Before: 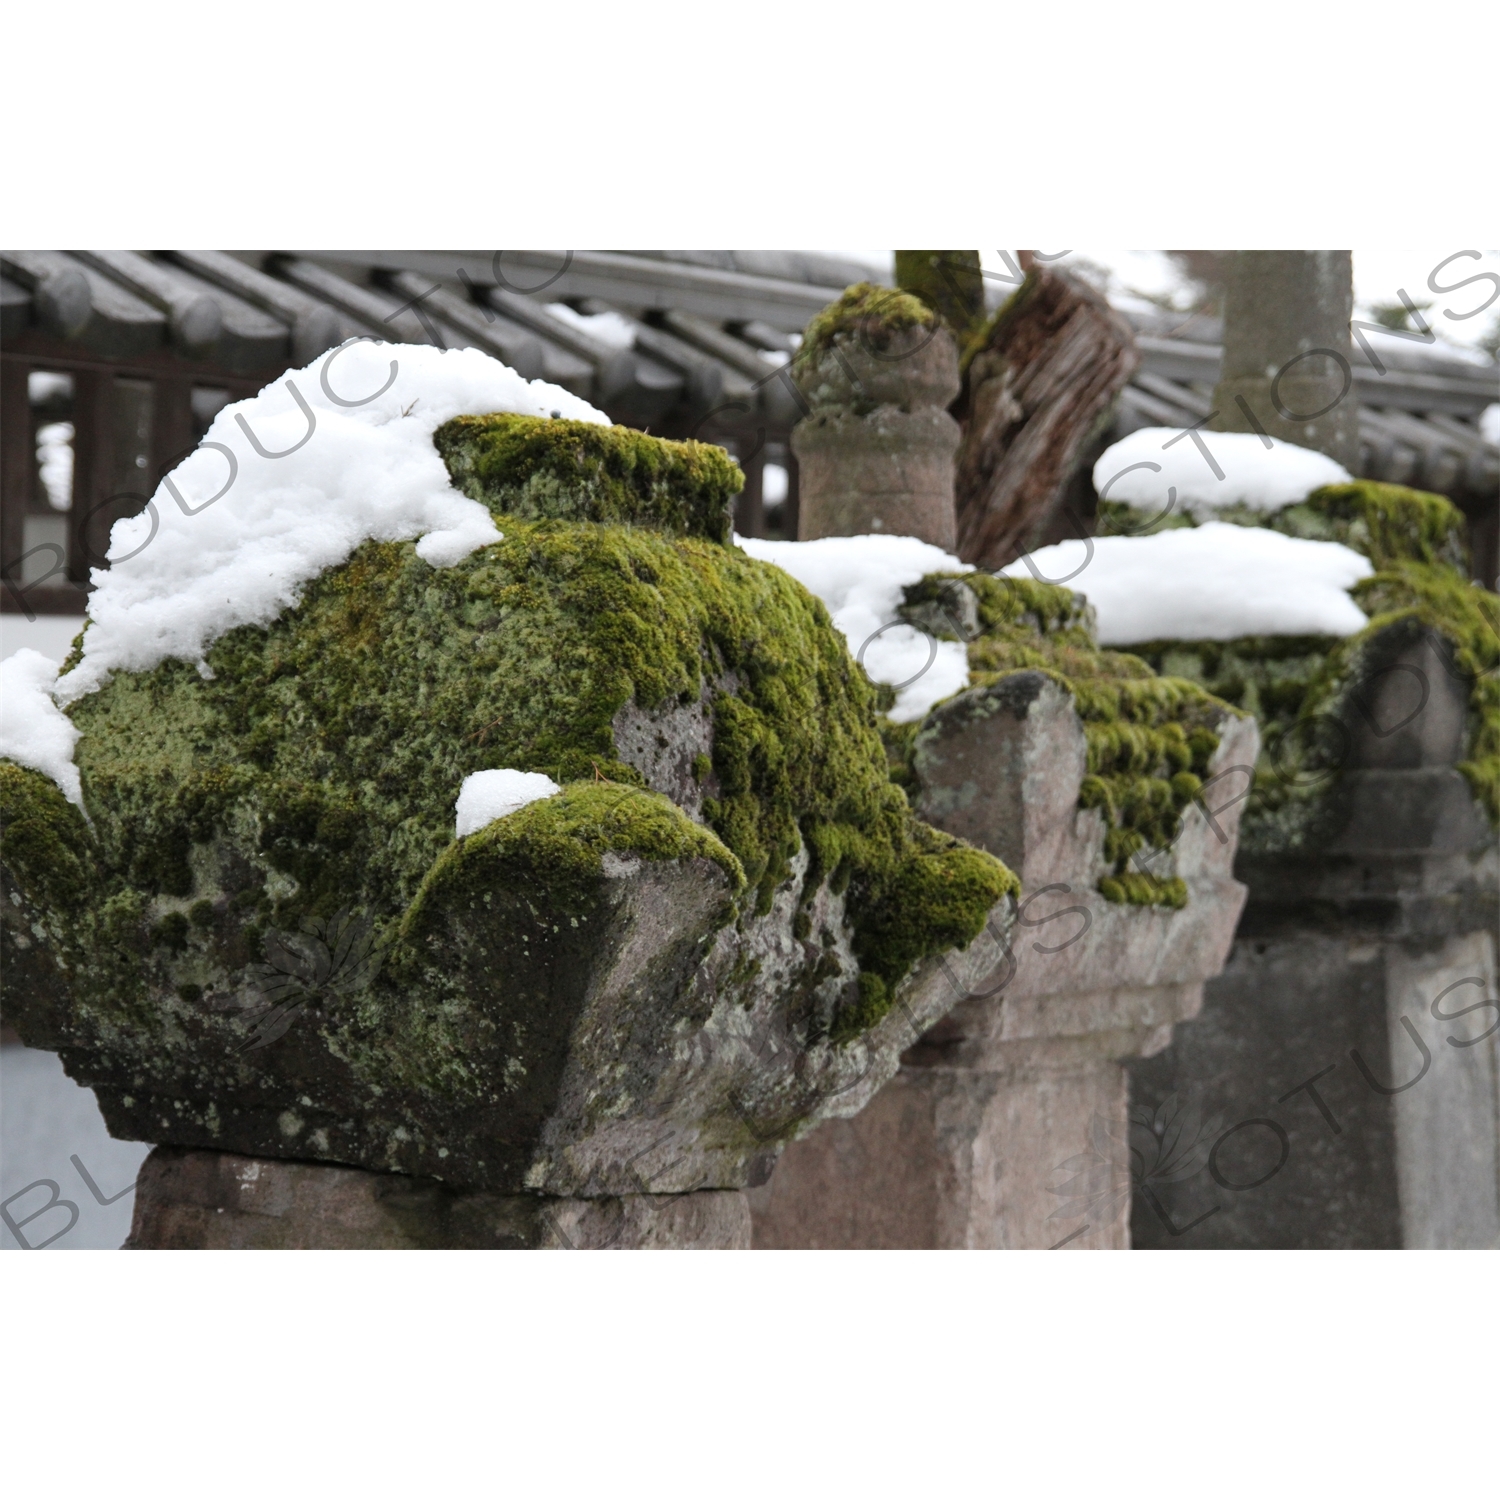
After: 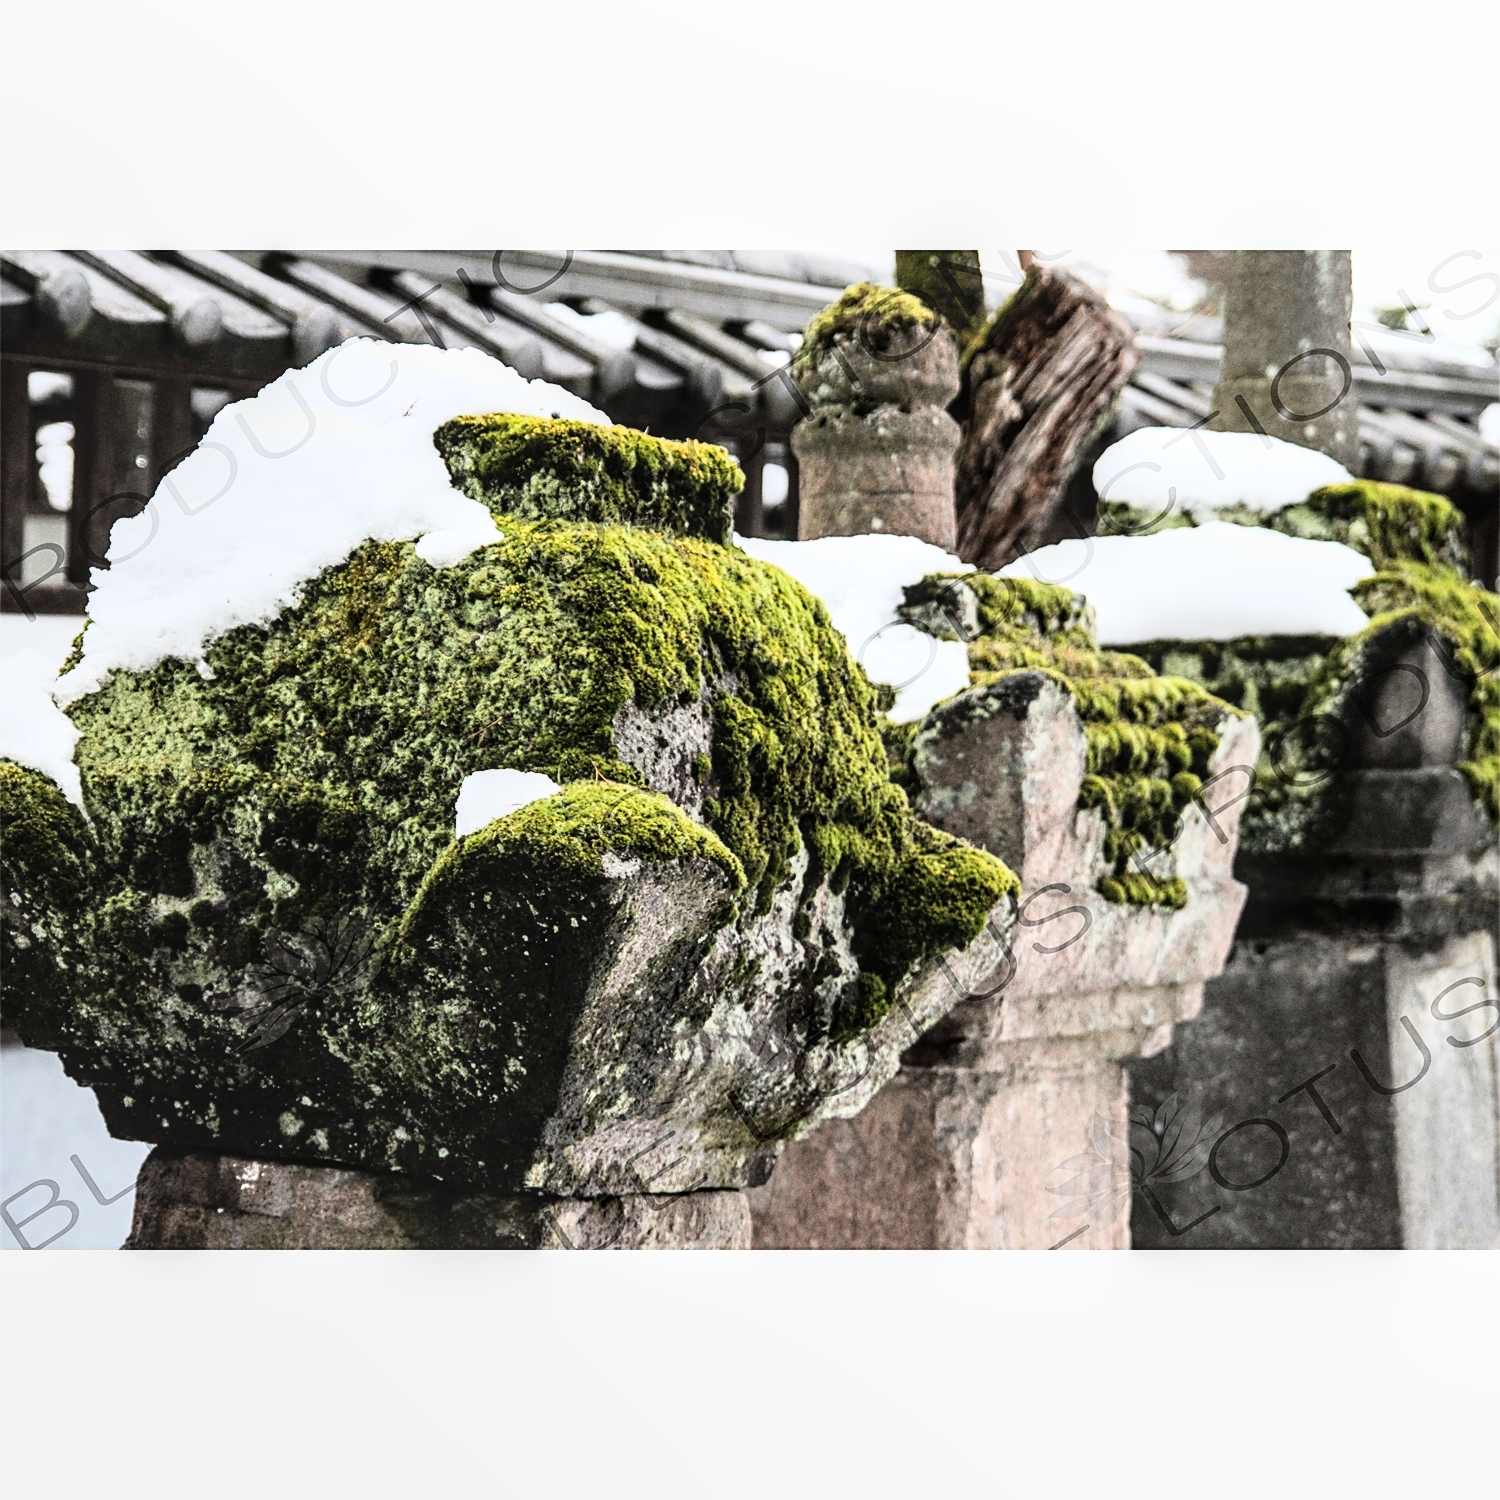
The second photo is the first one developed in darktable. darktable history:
sharpen: on, module defaults
local contrast: on, module defaults
rgb curve: curves: ch0 [(0, 0) (0.21, 0.15) (0.24, 0.21) (0.5, 0.75) (0.75, 0.96) (0.89, 0.99) (1, 1)]; ch1 [(0, 0.02) (0.21, 0.13) (0.25, 0.2) (0.5, 0.67) (0.75, 0.9) (0.89, 0.97) (1, 1)]; ch2 [(0, 0.02) (0.21, 0.13) (0.25, 0.2) (0.5, 0.67) (0.75, 0.9) (0.89, 0.97) (1, 1)], compensate middle gray true
